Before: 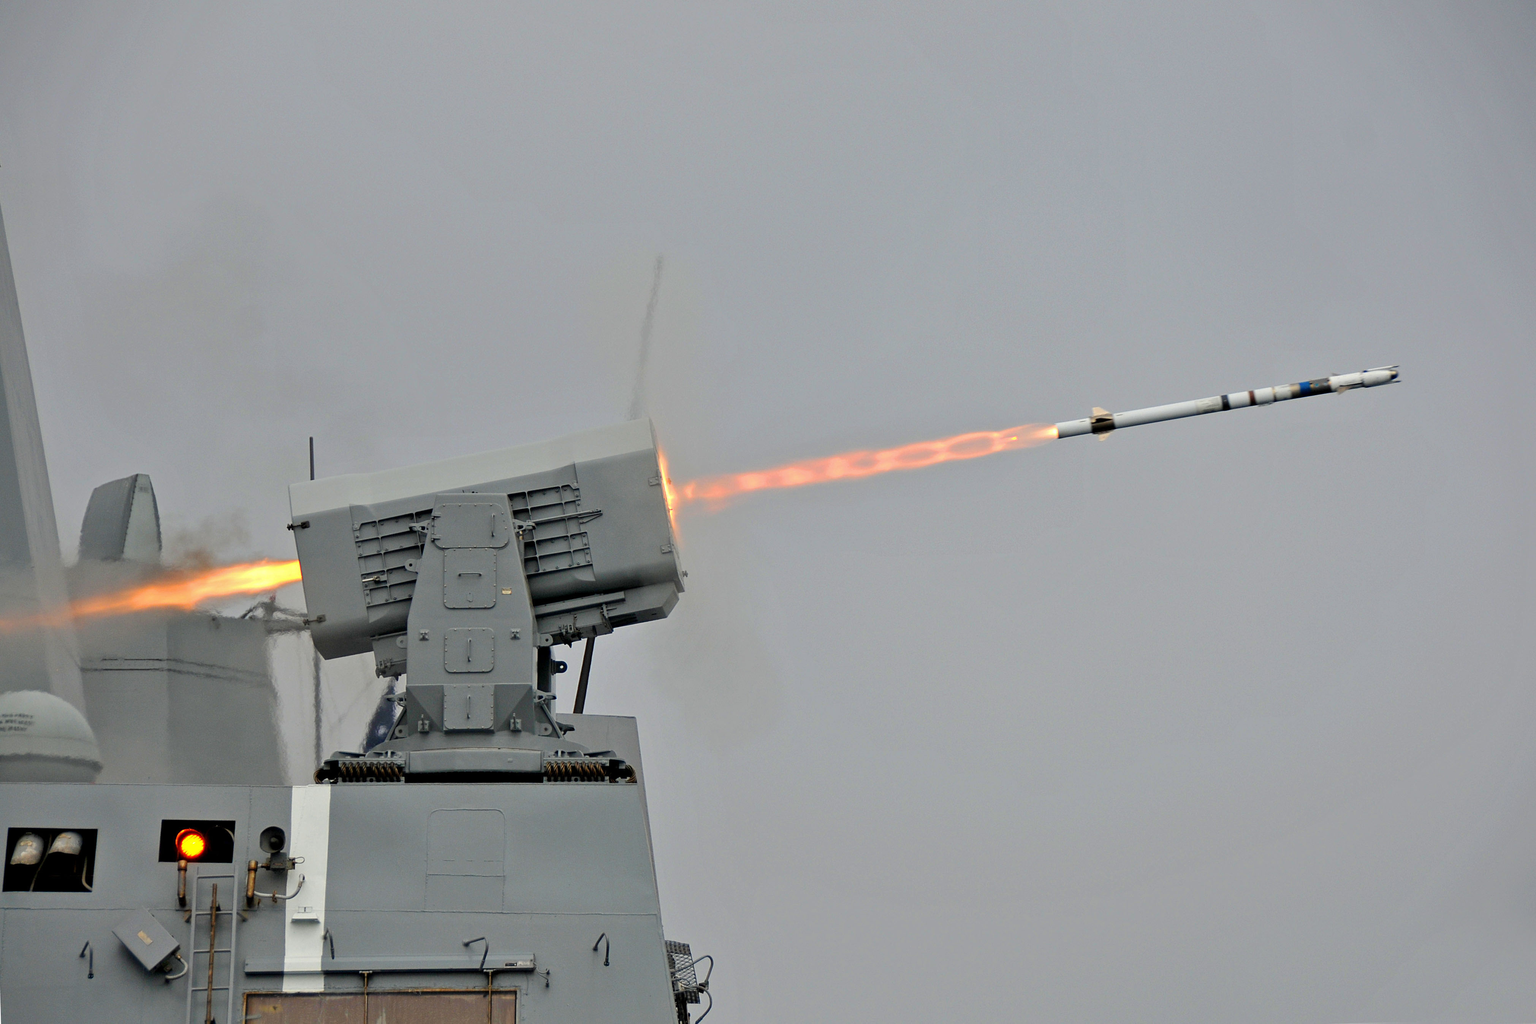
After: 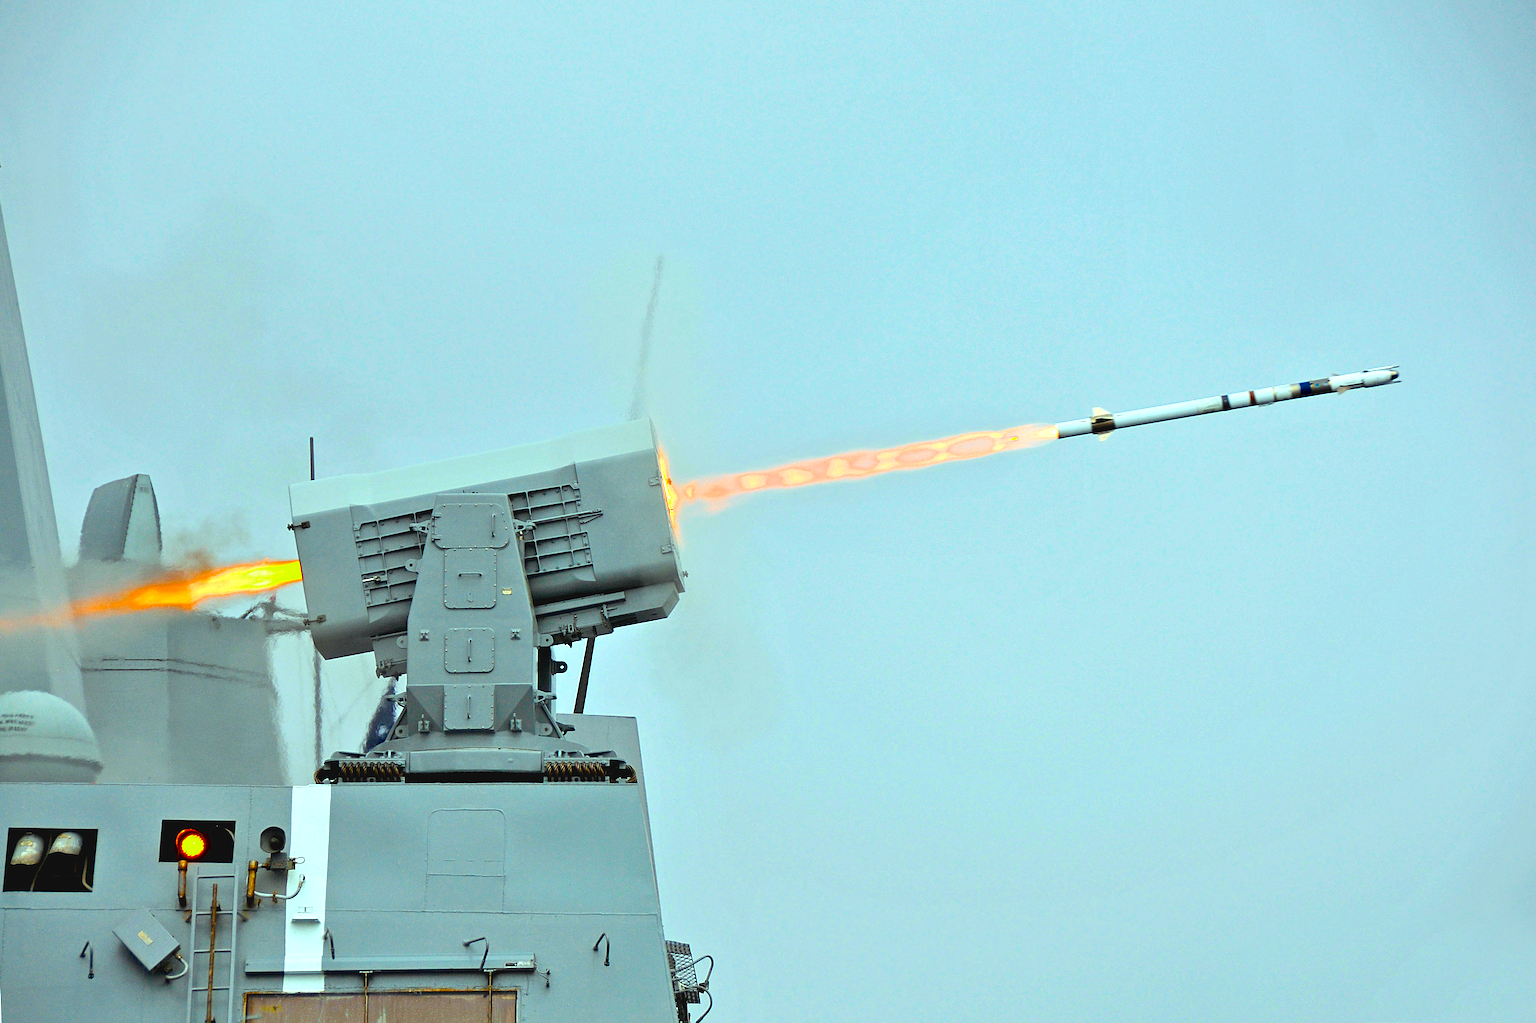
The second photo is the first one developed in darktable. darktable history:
sharpen: on, module defaults
exposure: black level correction 0, exposure 0.695 EV, compensate highlight preservation false
color balance rgb: highlights gain › luminance 15.395%, highlights gain › chroma 3.881%, highlights gain › hue 206.82°, global offset › luminance 0.495%, global offset › hue 60.11°, perceptual saturation grading › global saturation 41.629%, saturation formula JzAzBz (2021)
